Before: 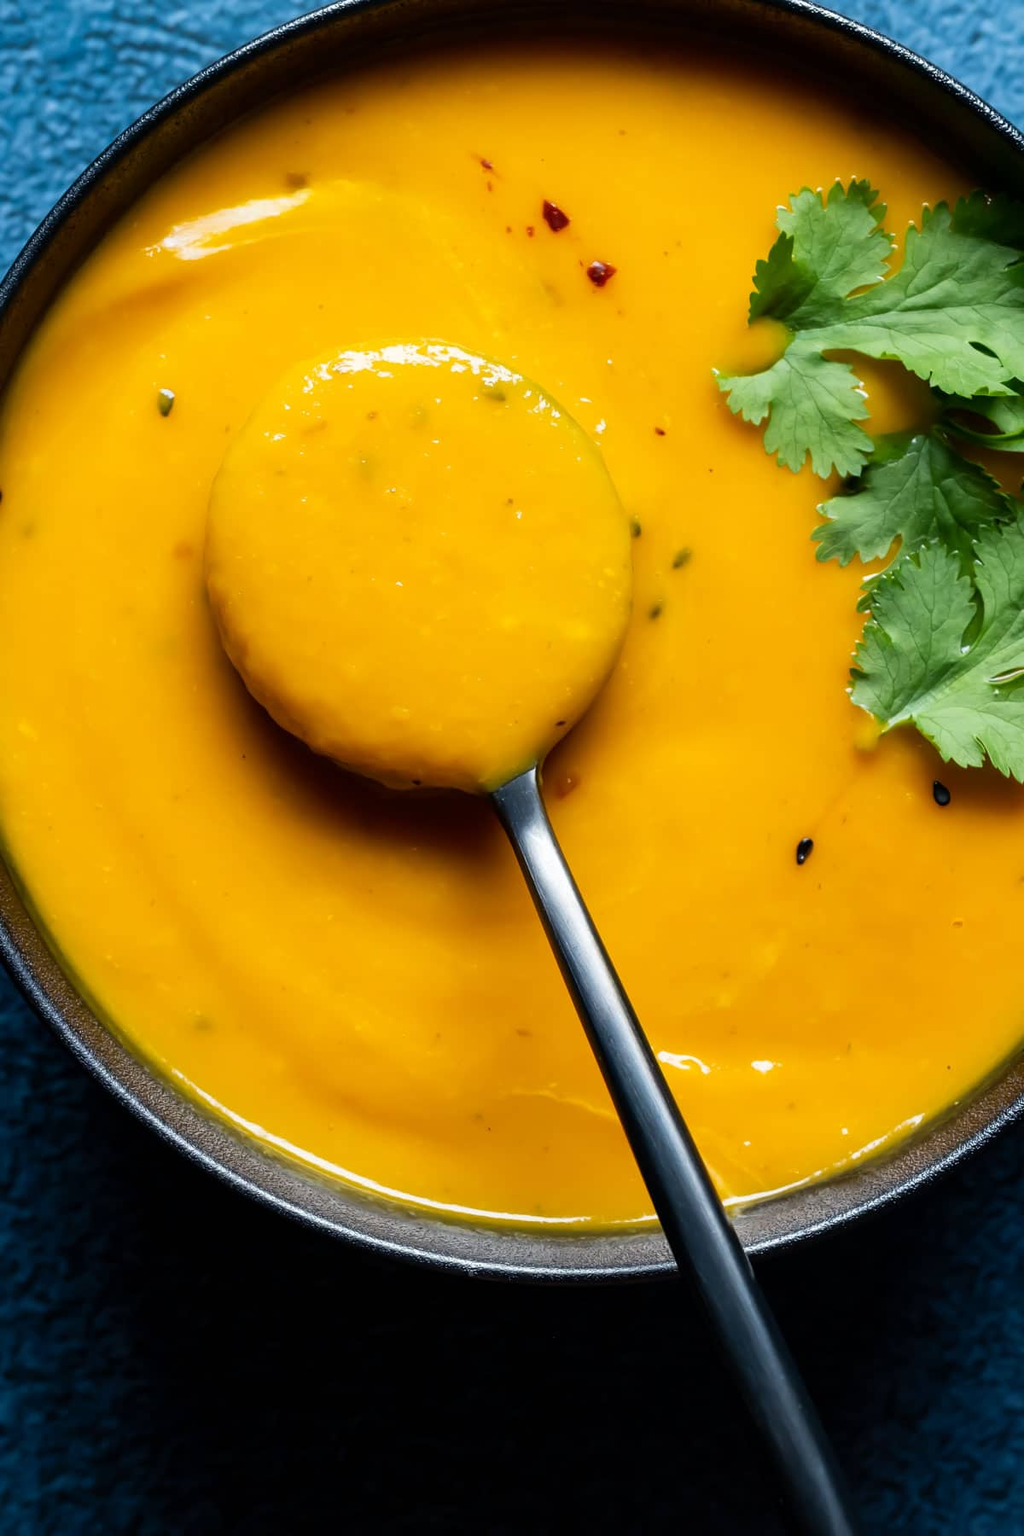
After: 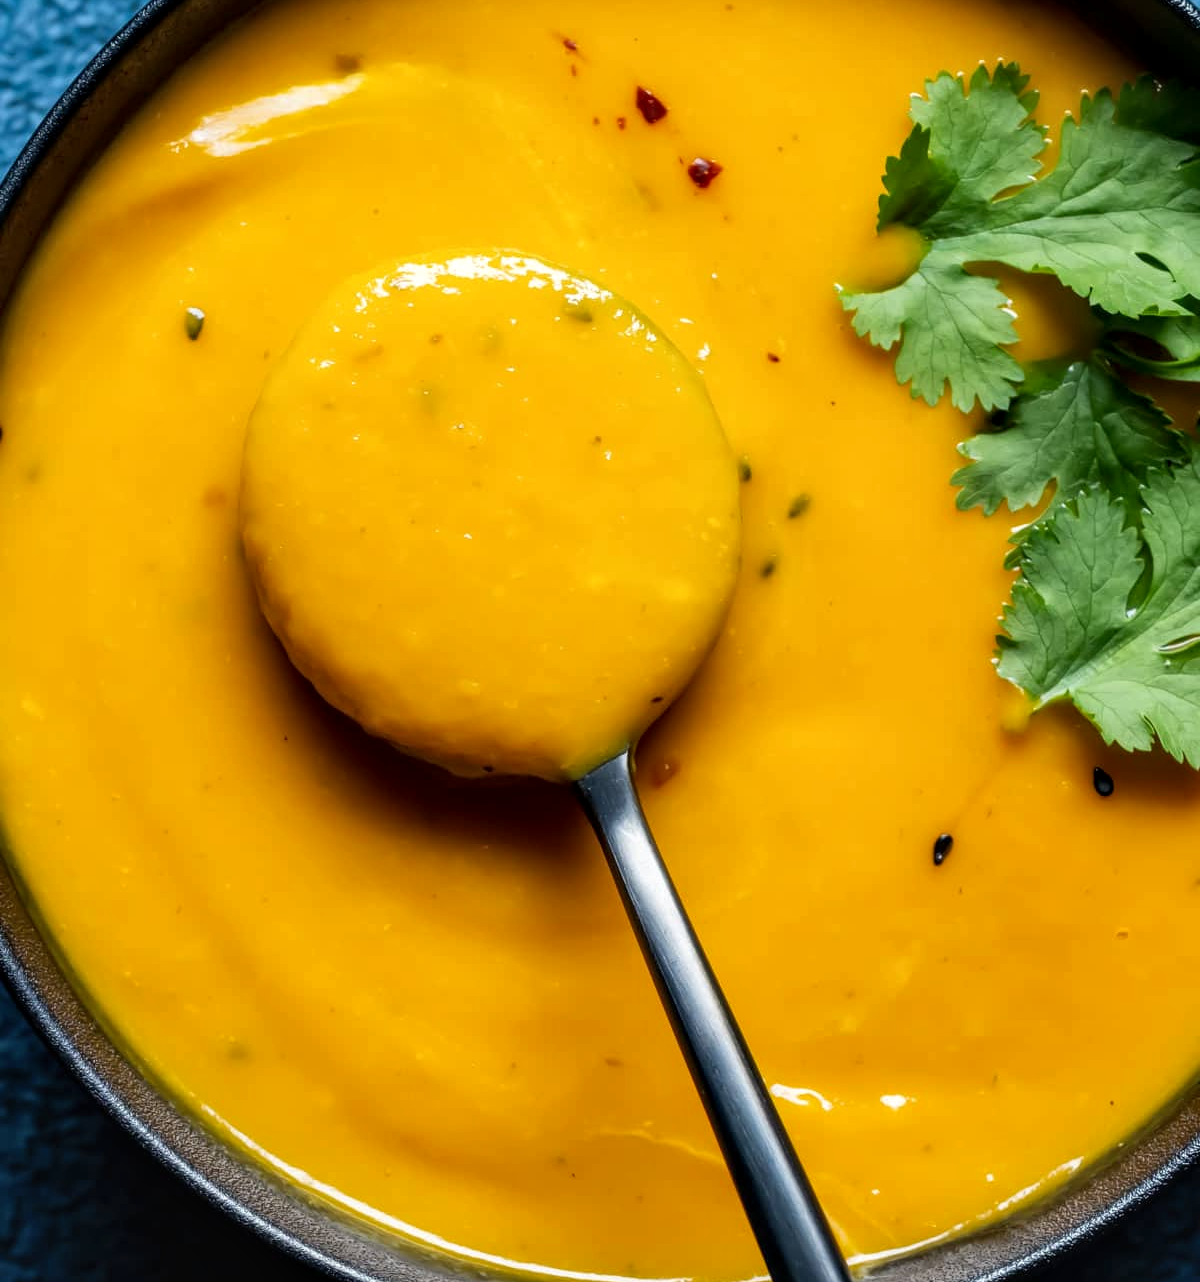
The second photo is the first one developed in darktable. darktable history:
crop and rotate: top 8.232%, bottom 20.501%
local contrast: on, module defaults
